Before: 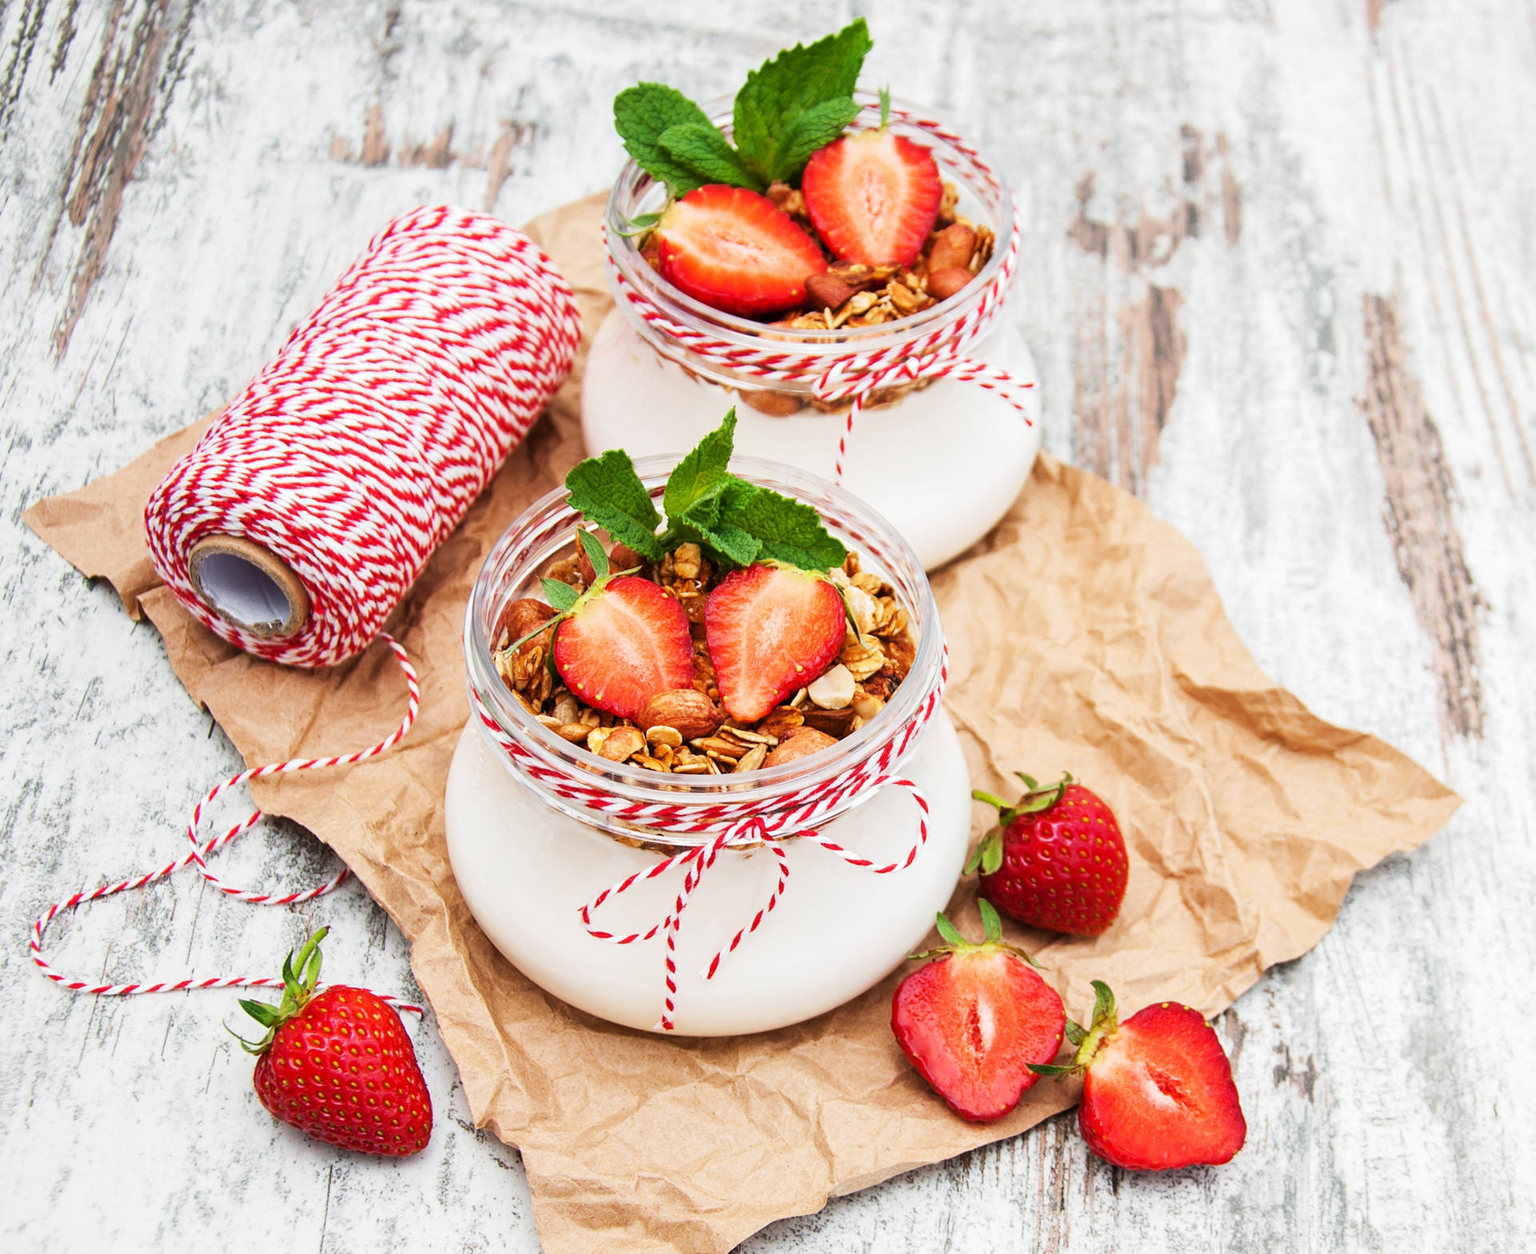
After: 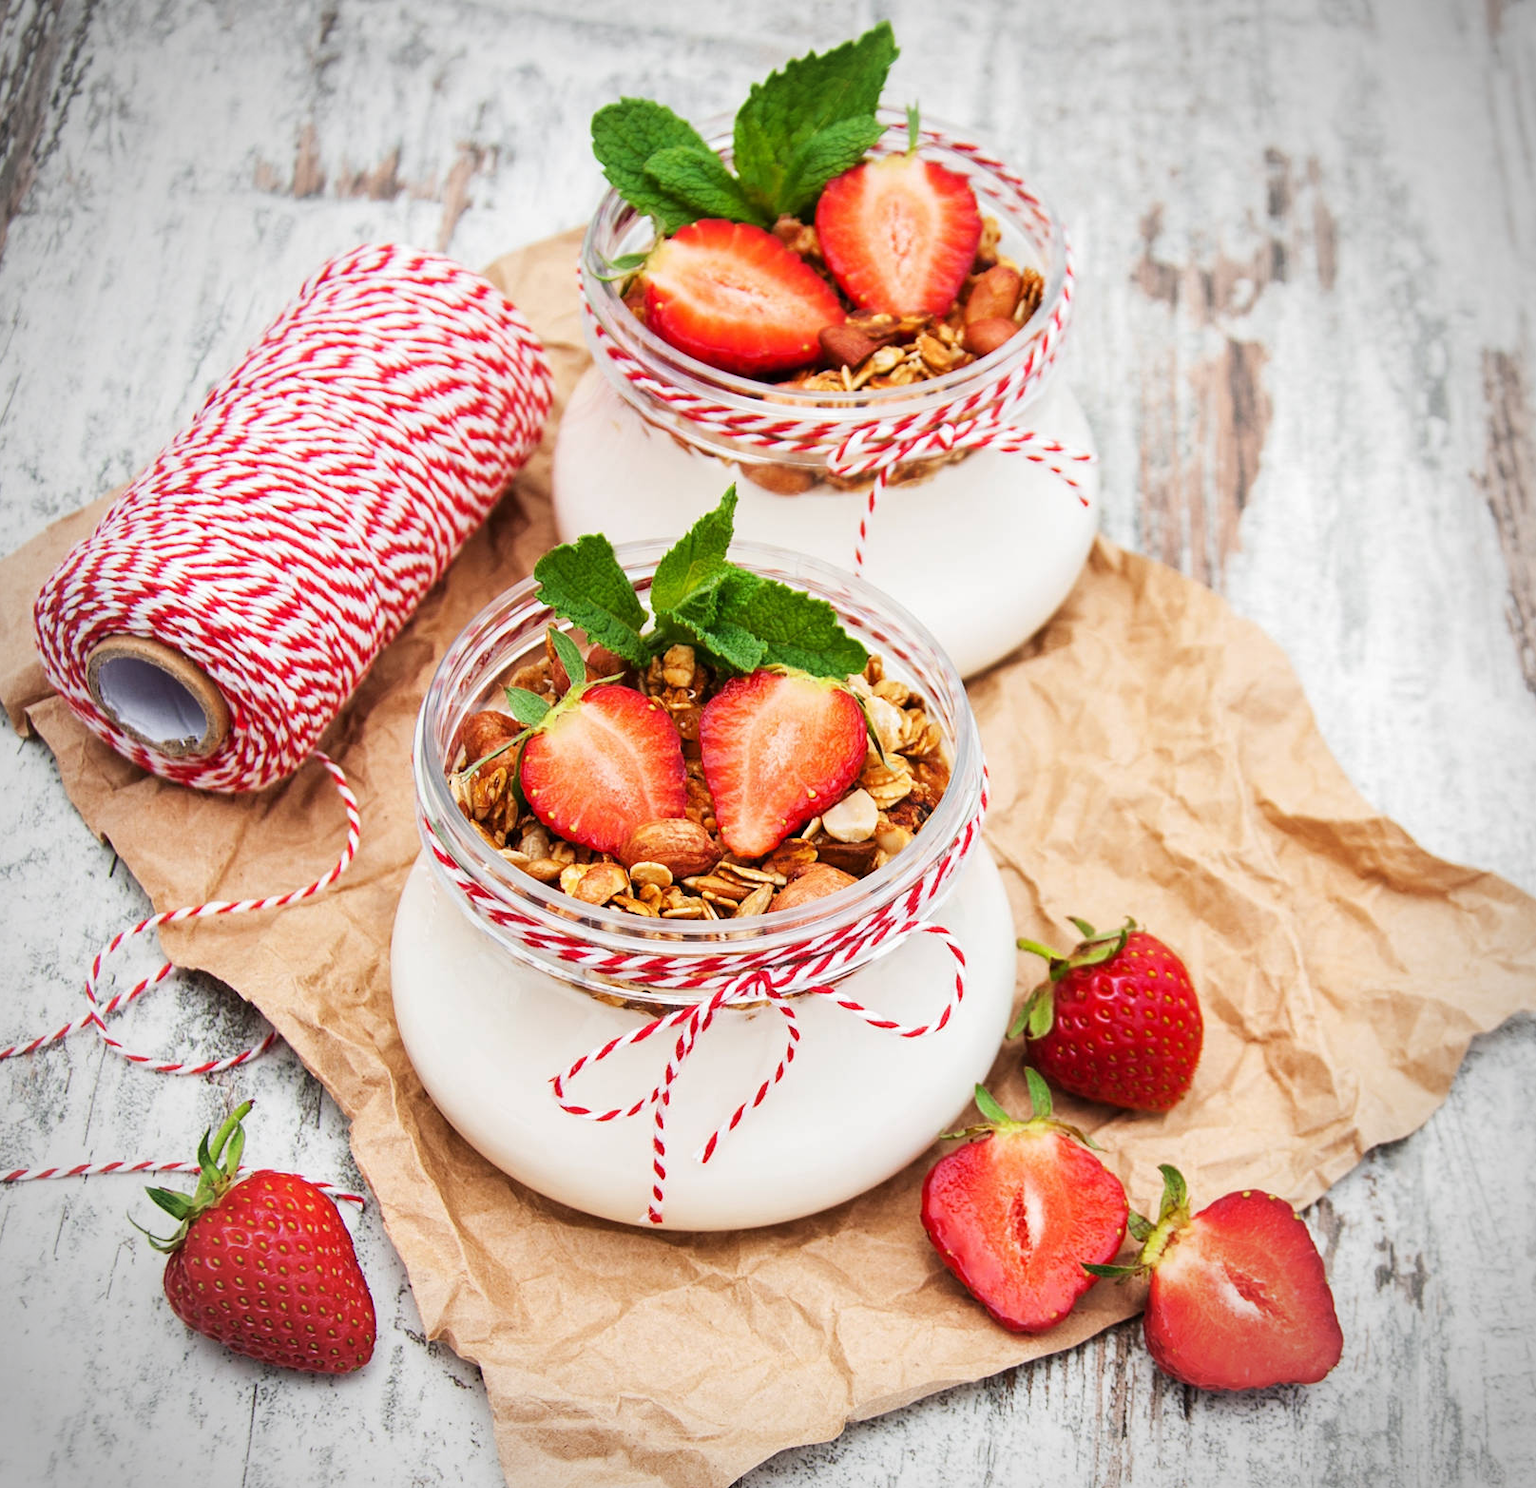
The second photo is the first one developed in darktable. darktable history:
crop: left 7.598%, right 7.873%
vignetting: on, module defaults
